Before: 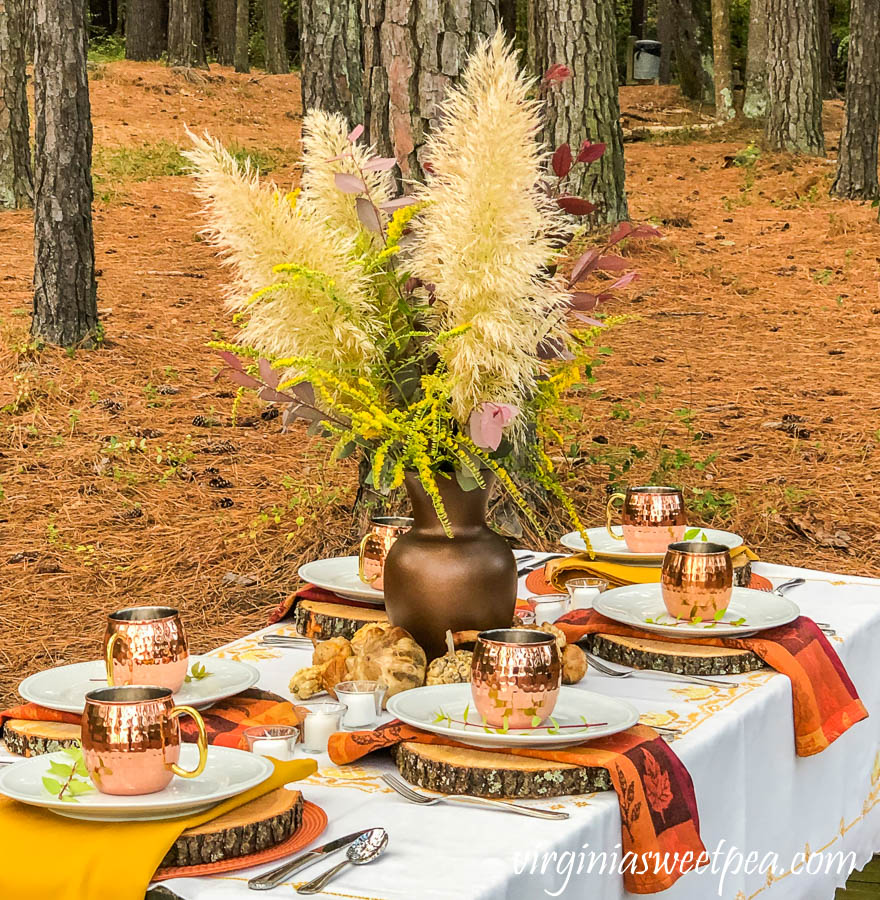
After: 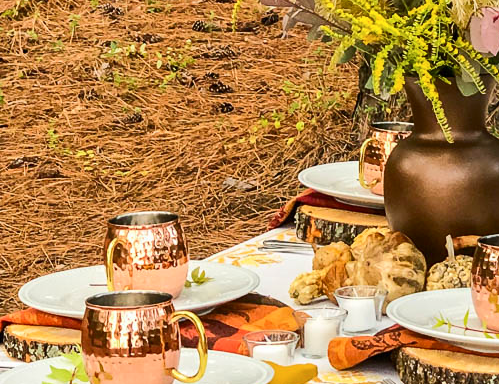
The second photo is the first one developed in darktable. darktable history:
tone curve: curves: ch0 [(0, 0) (0.003, 0.003) (0.011, 0.011) (0.025, 0.022) (0.044, 0.039) (0.069, 0.055) (0.1, 0.074) (0.136, 0.101) (0.177, 0.134) (0.224, 0.171) (0.277, 0.216) (0.335, 0.277) (0.399, 0.345) (0.468, 0.427) (0.543, 0.526) (0.623, 0.636) (0.709, 0.731) (0.801, 0.822) (0.898, 0.917) (1, 1)], color space Lab, independent channels, preserve colors none
crop: top 43.973%, right 43.23%, bottom 13.301%
